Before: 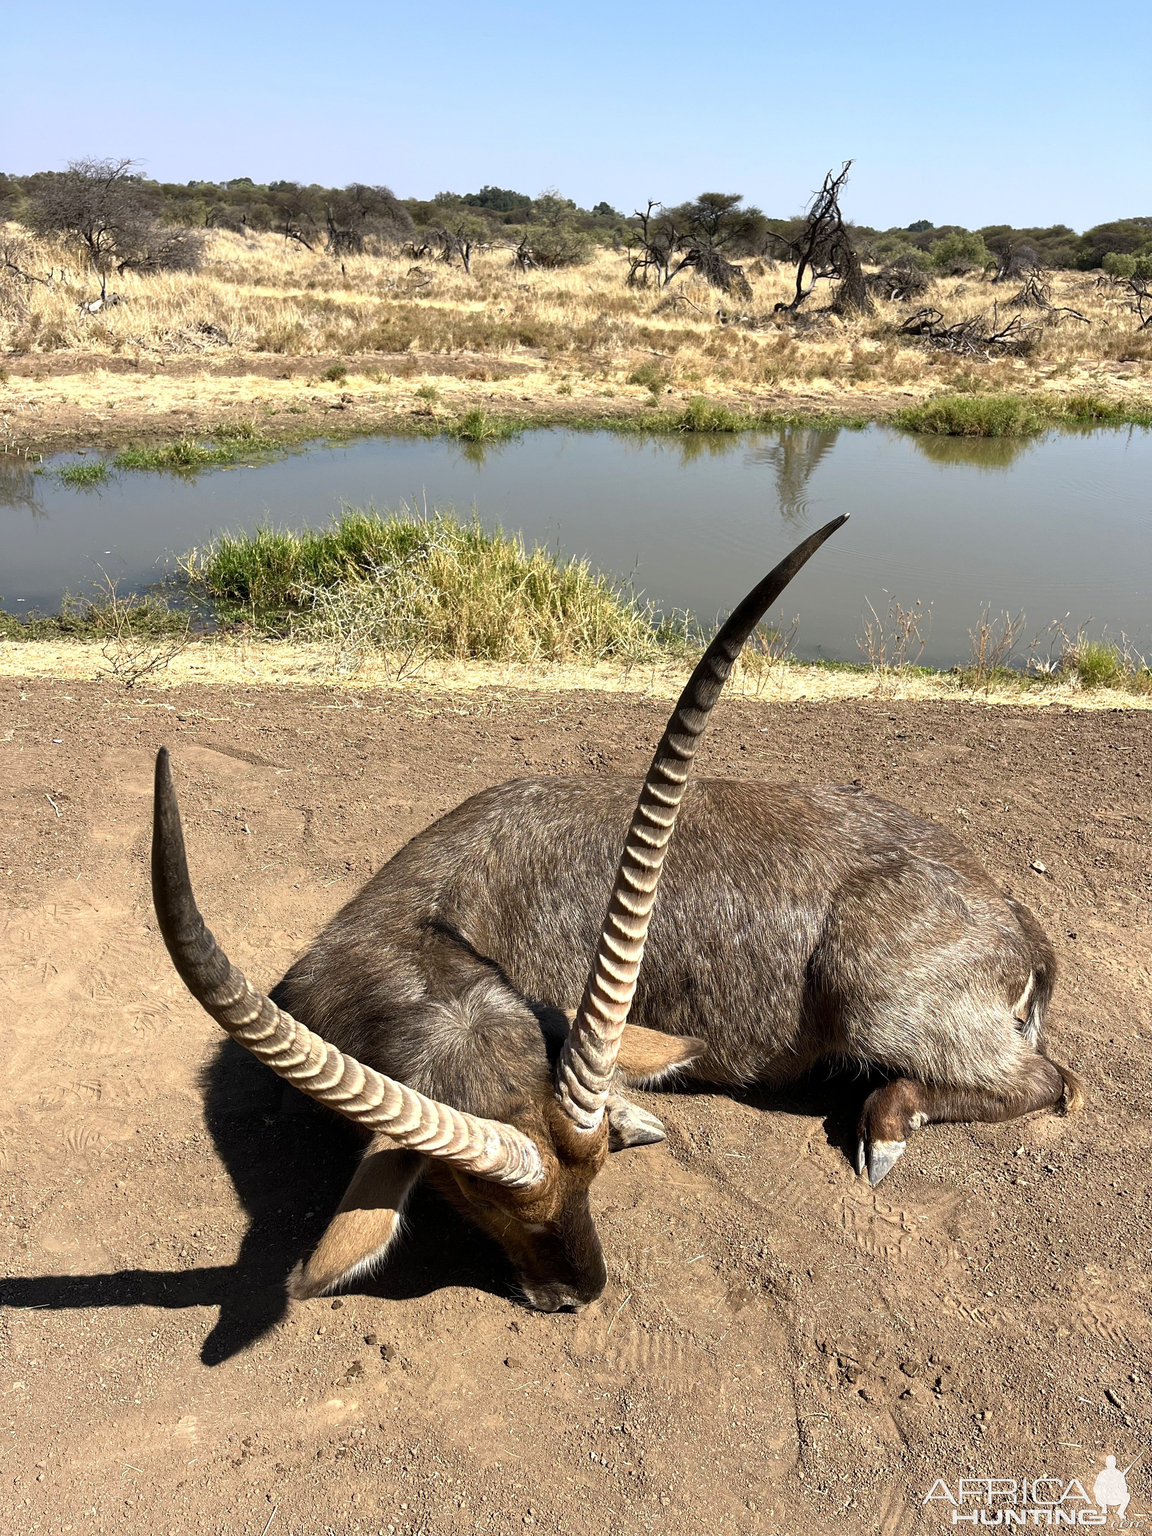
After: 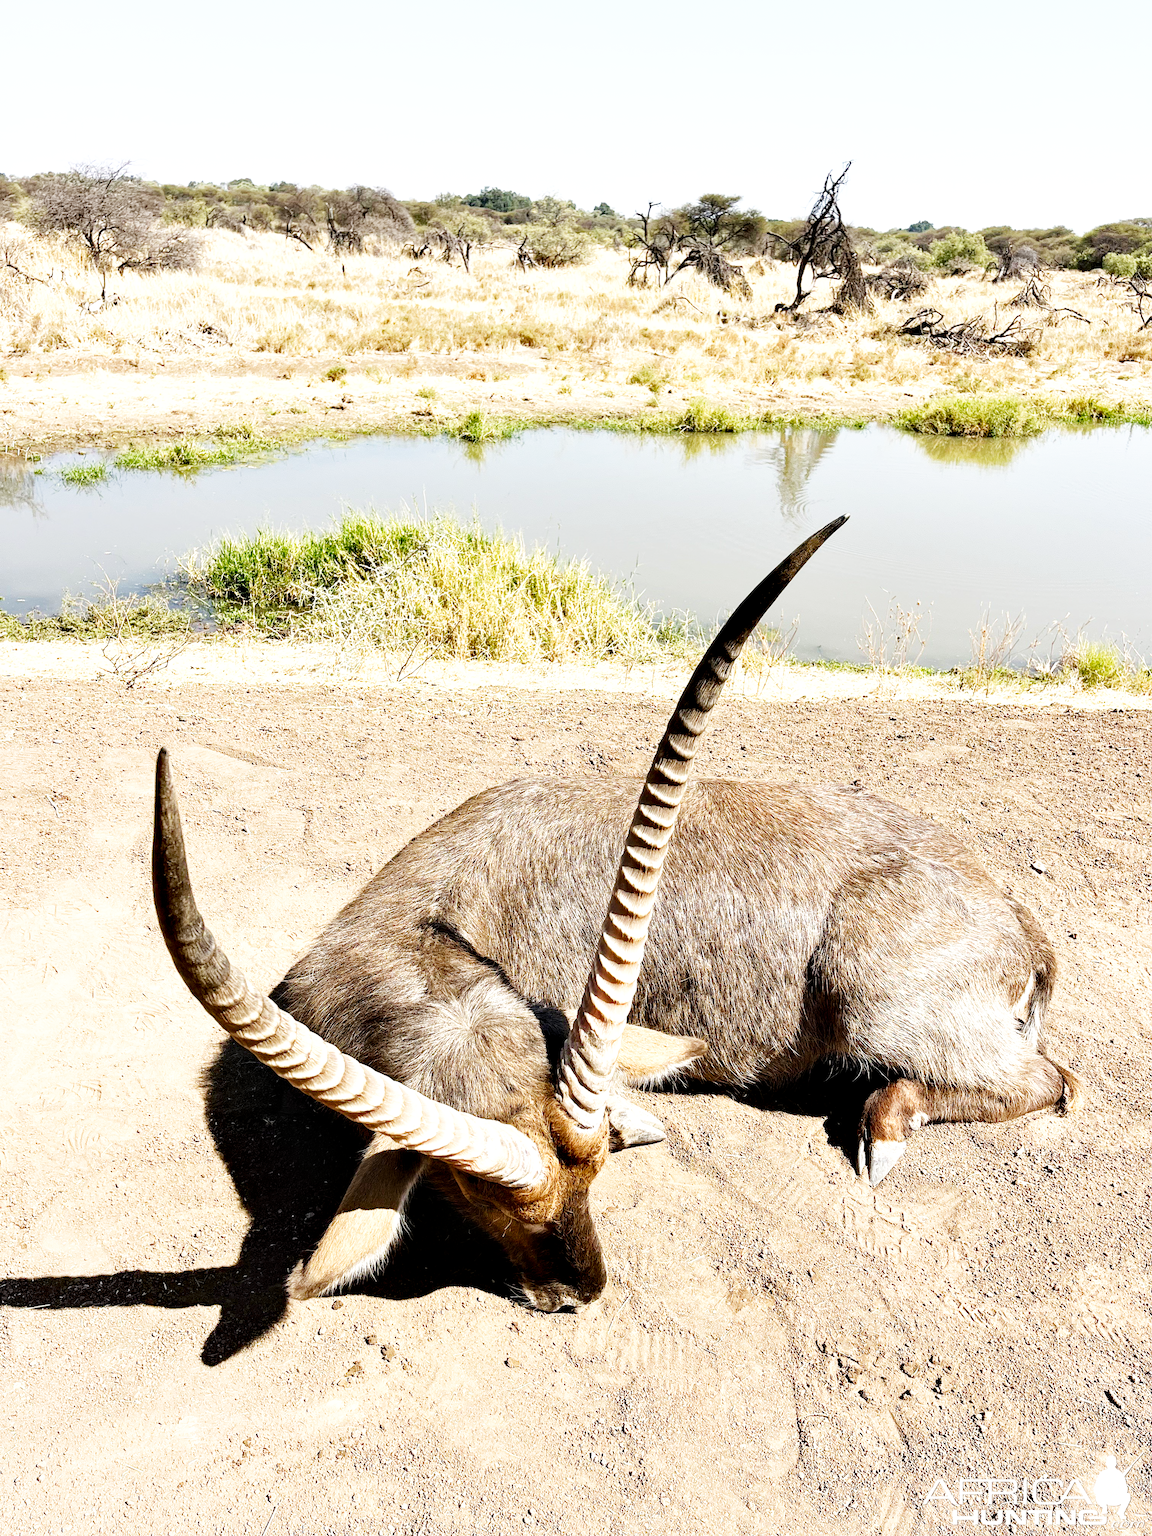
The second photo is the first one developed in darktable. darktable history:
base curve: curves: ch0 [(0, 0) (0.007, 0.004) (0.027, 0.03) (0.046, 0.07) (0.207, 0.54) (0.442, 0.872) (0.673, 0.972) (1, 1)], fusion 1, preserve colors none
